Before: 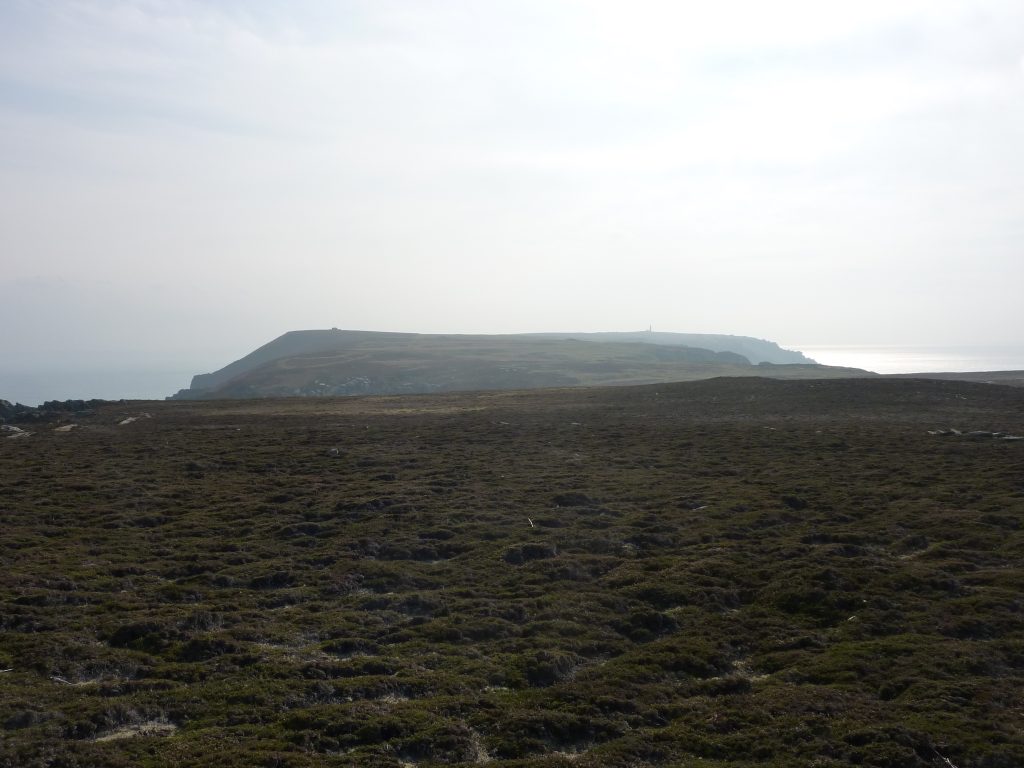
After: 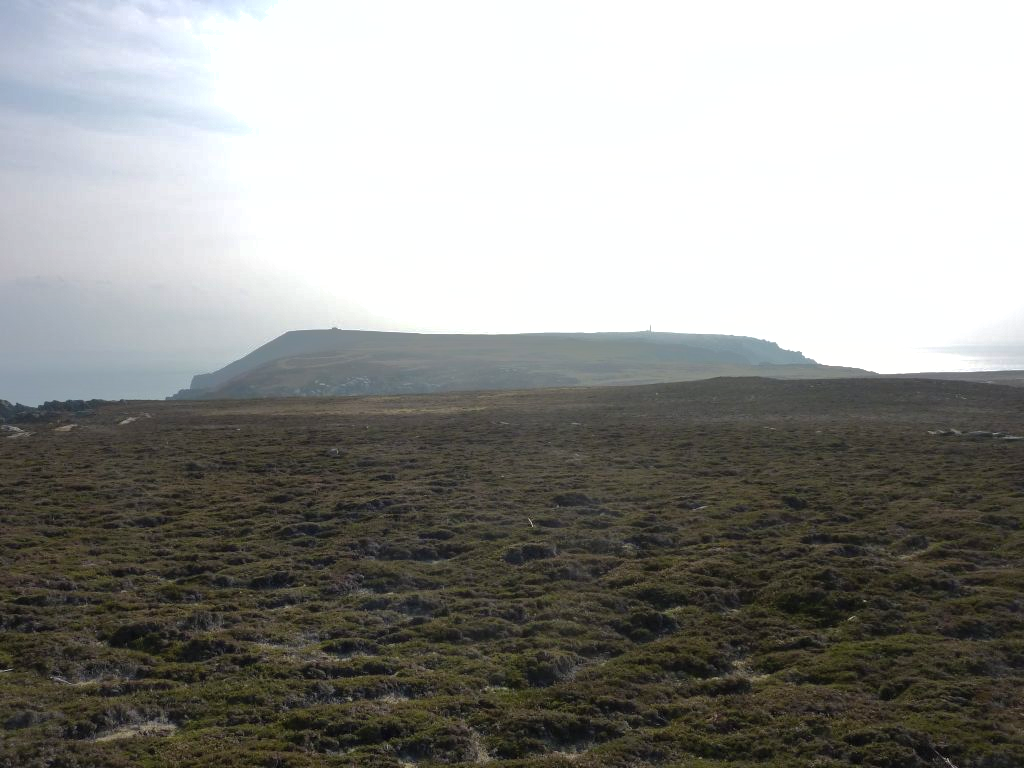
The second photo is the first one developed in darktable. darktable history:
exposure: exposure 0.376 EV, compensate highlight preservation false
shadows and highlights: shadows 40, highlights -60
